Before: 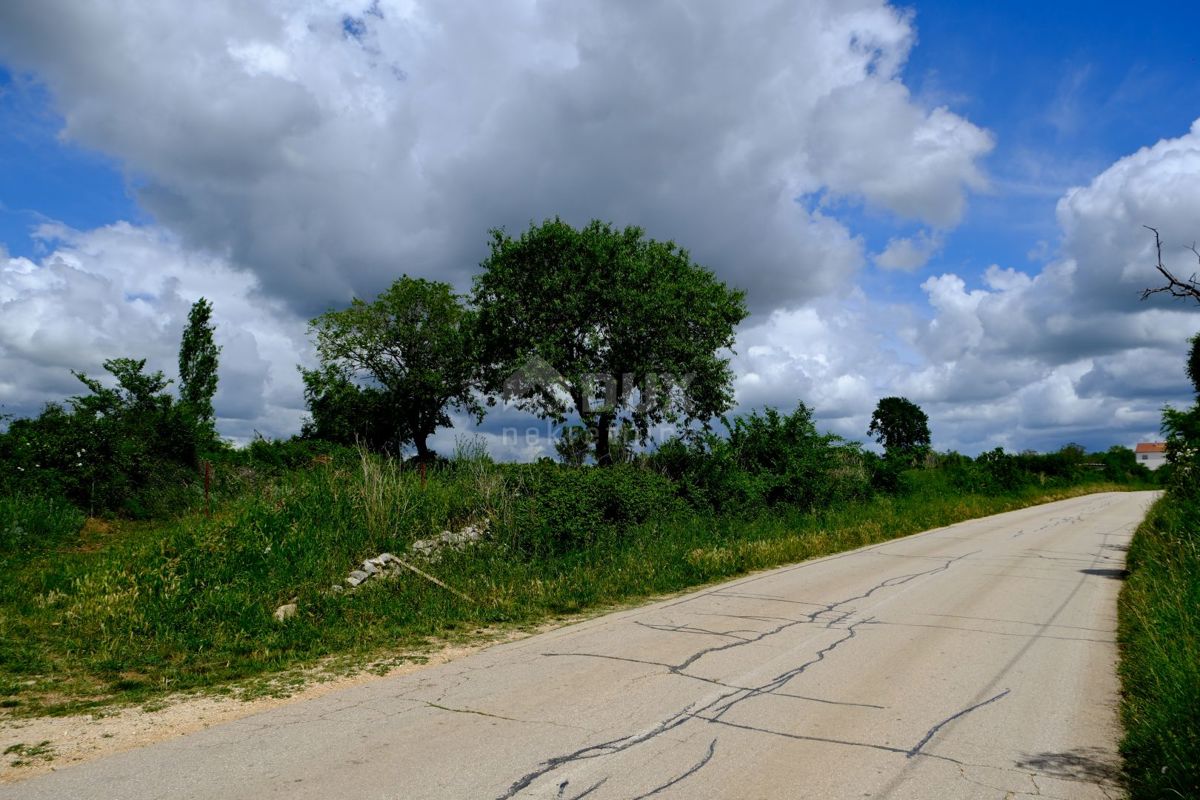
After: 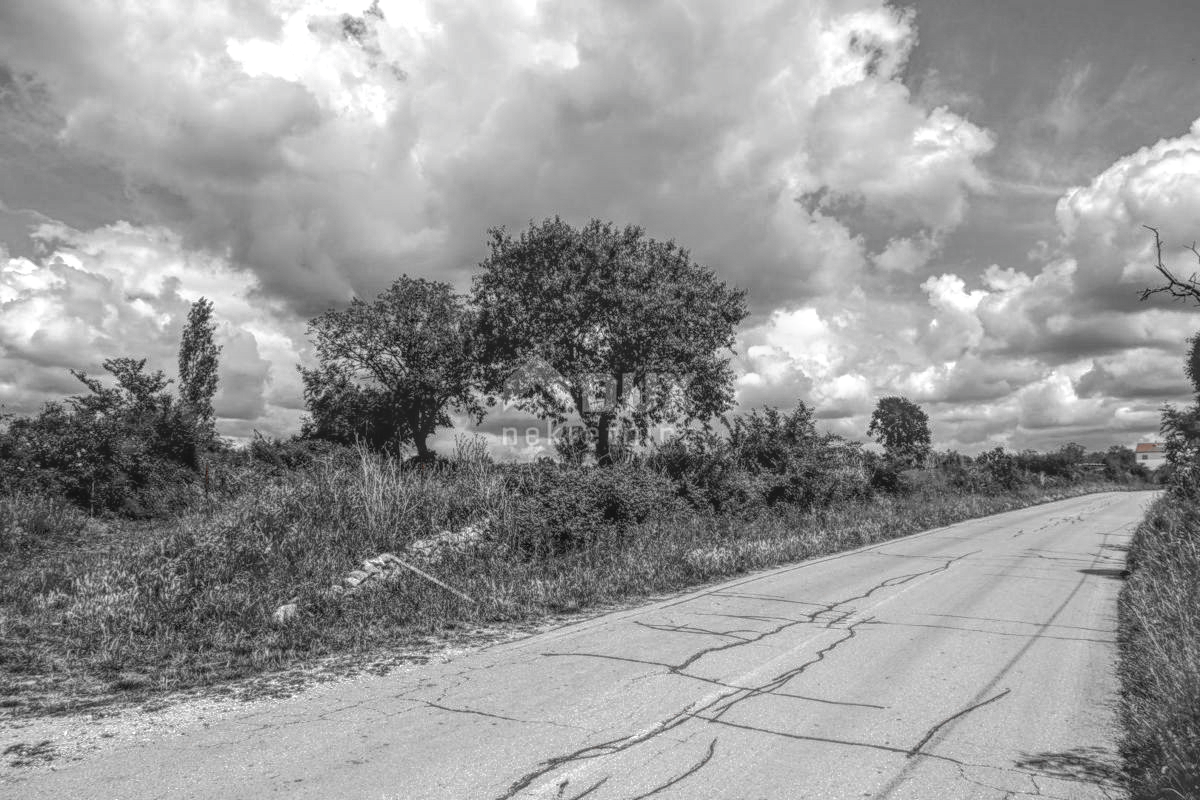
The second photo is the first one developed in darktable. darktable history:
color zones: curves: ch1 [(0, 0.006) (0.094, 0.285) (0.171, 0.001) (0.429, 0.001) (0.571, 0.003) (0.714, 0.004) (0.857, 0.004) (1, 0.006)]
exposure: black level correction 0, exposure 0.693 EV, compensate highlight preservation false
local contrast: highlights 20%, shadows 26%, detail 200%, midtone range 0.2
